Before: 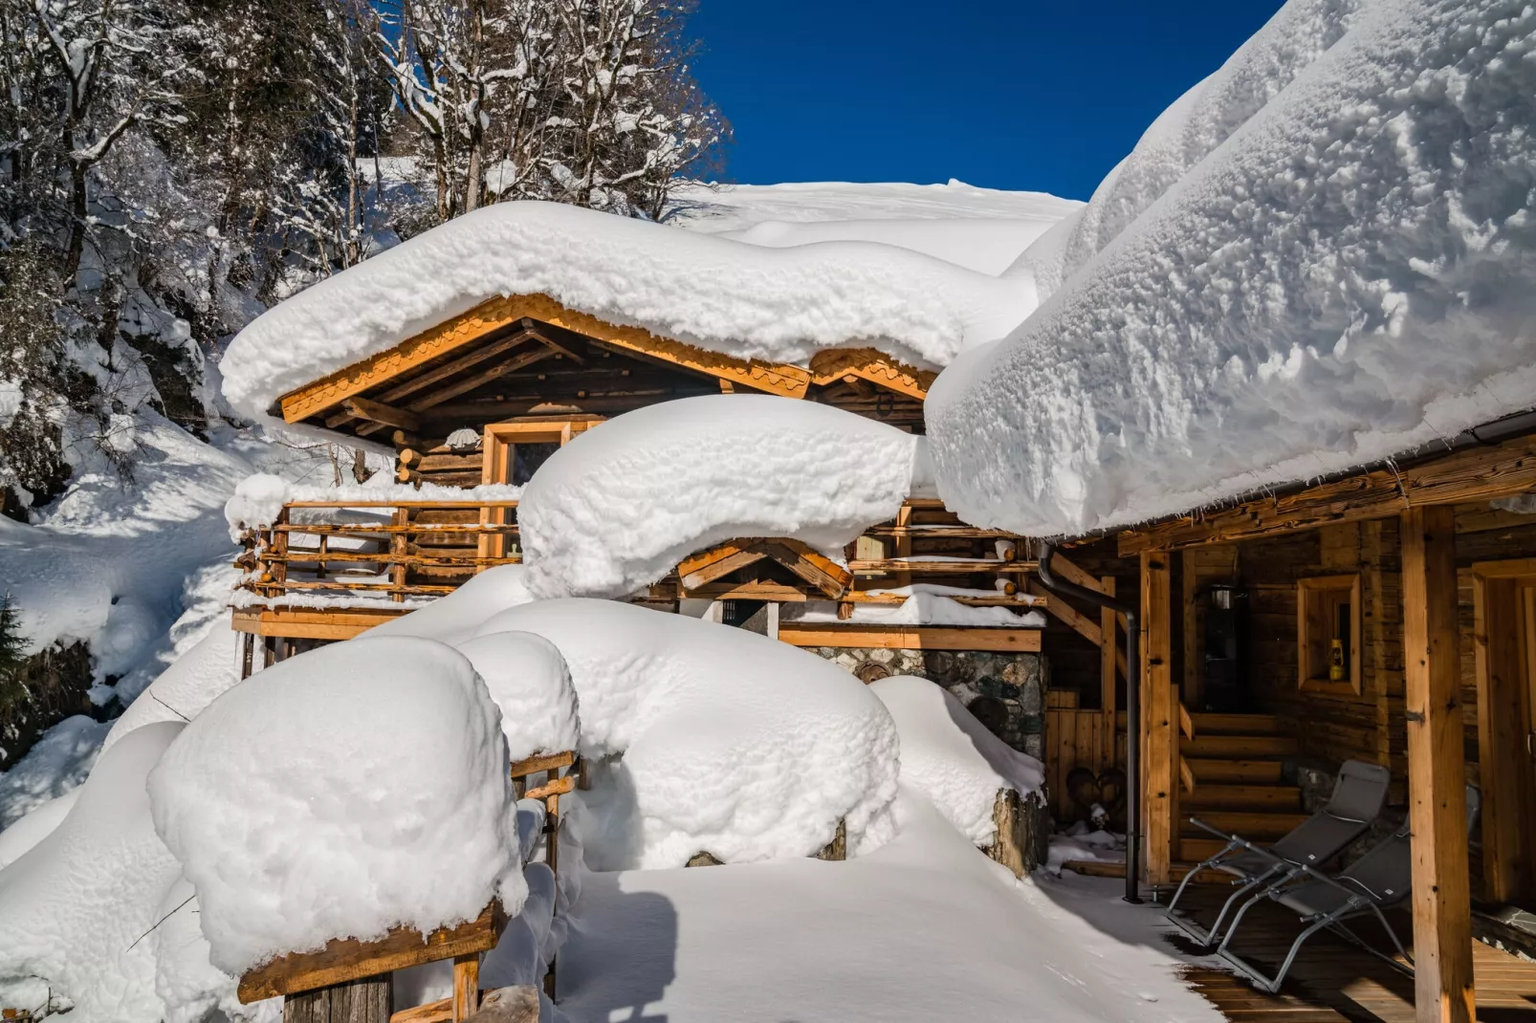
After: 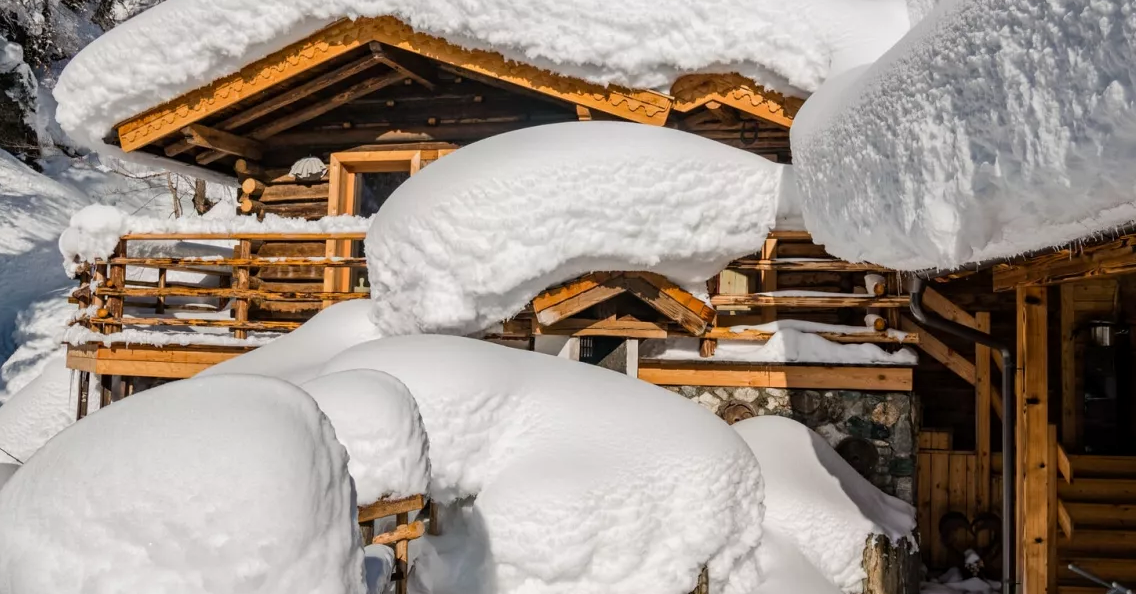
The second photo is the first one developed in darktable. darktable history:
exposure: black level correction 0.001, compensate exposure bias true, compensate highlight preservation false
crop: left 10.964%, top 27.247%, right 18.288%, bottom 17.159%
